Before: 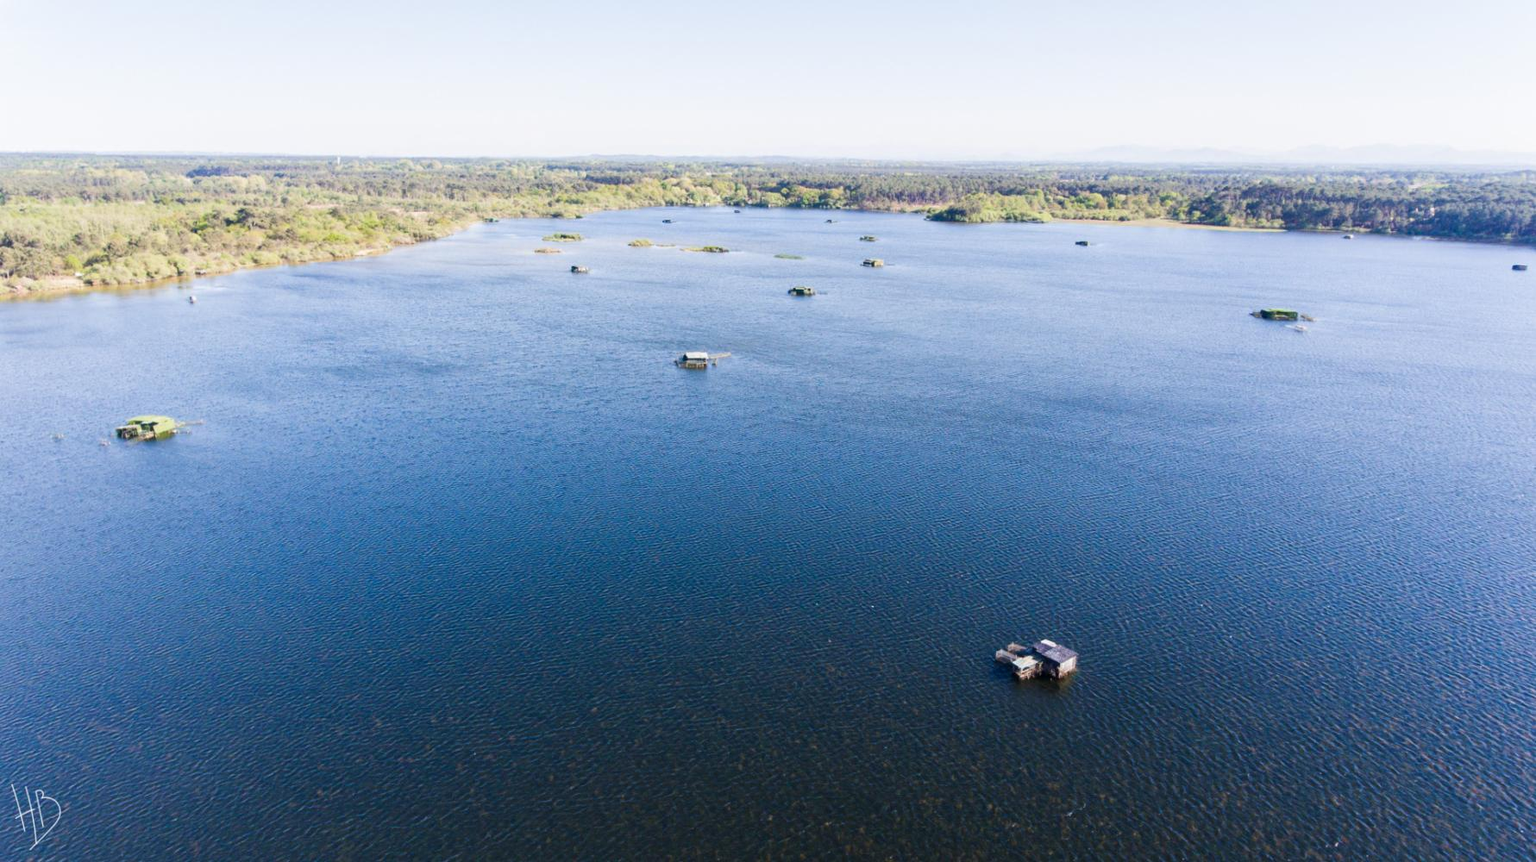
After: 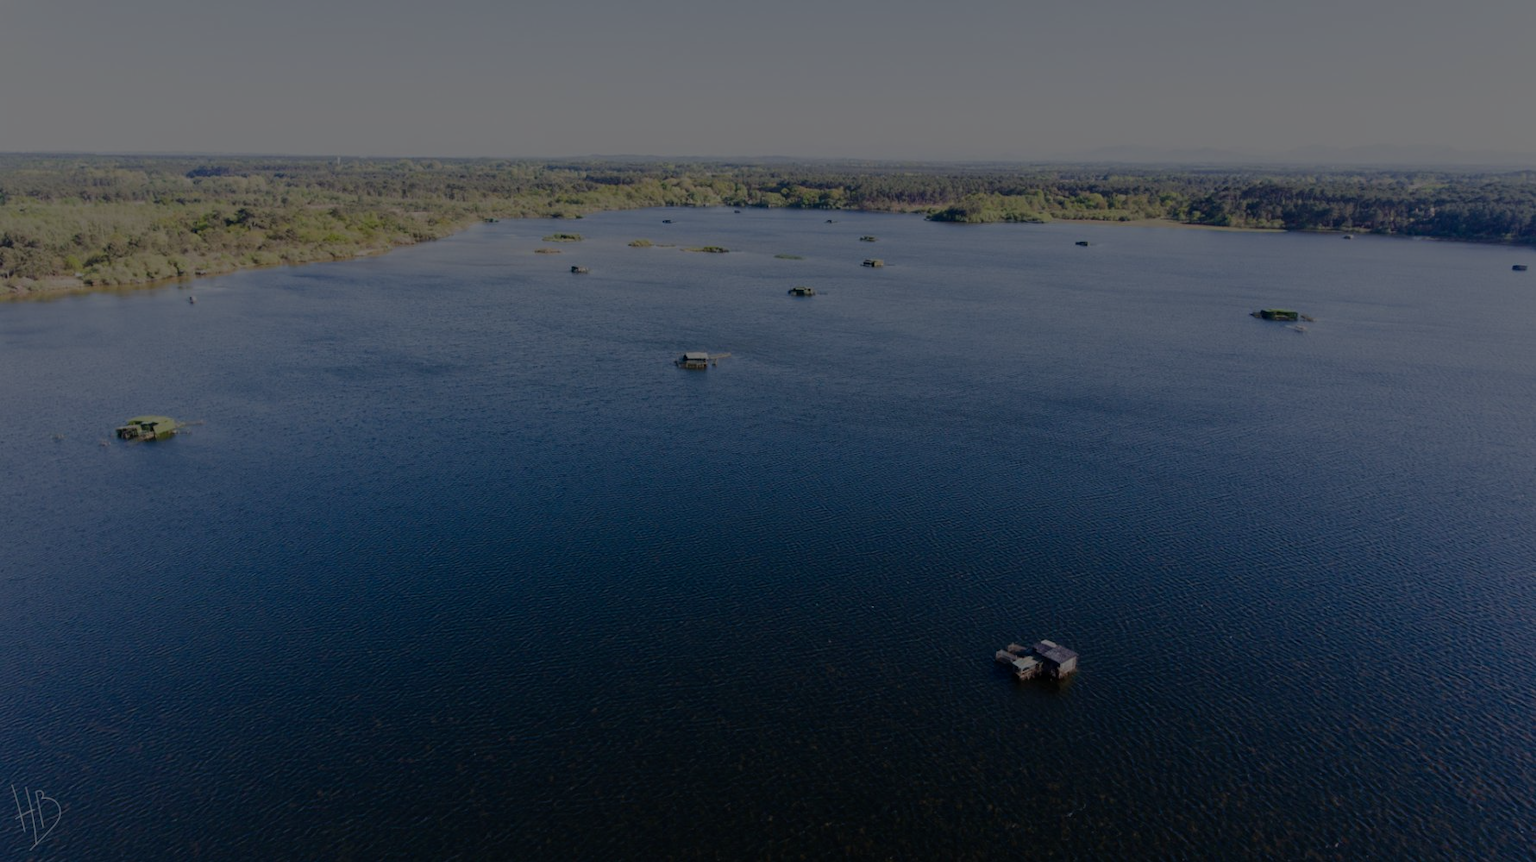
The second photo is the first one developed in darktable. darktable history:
exposure: exposure -2.433 EV, compensate highlight preservation false
